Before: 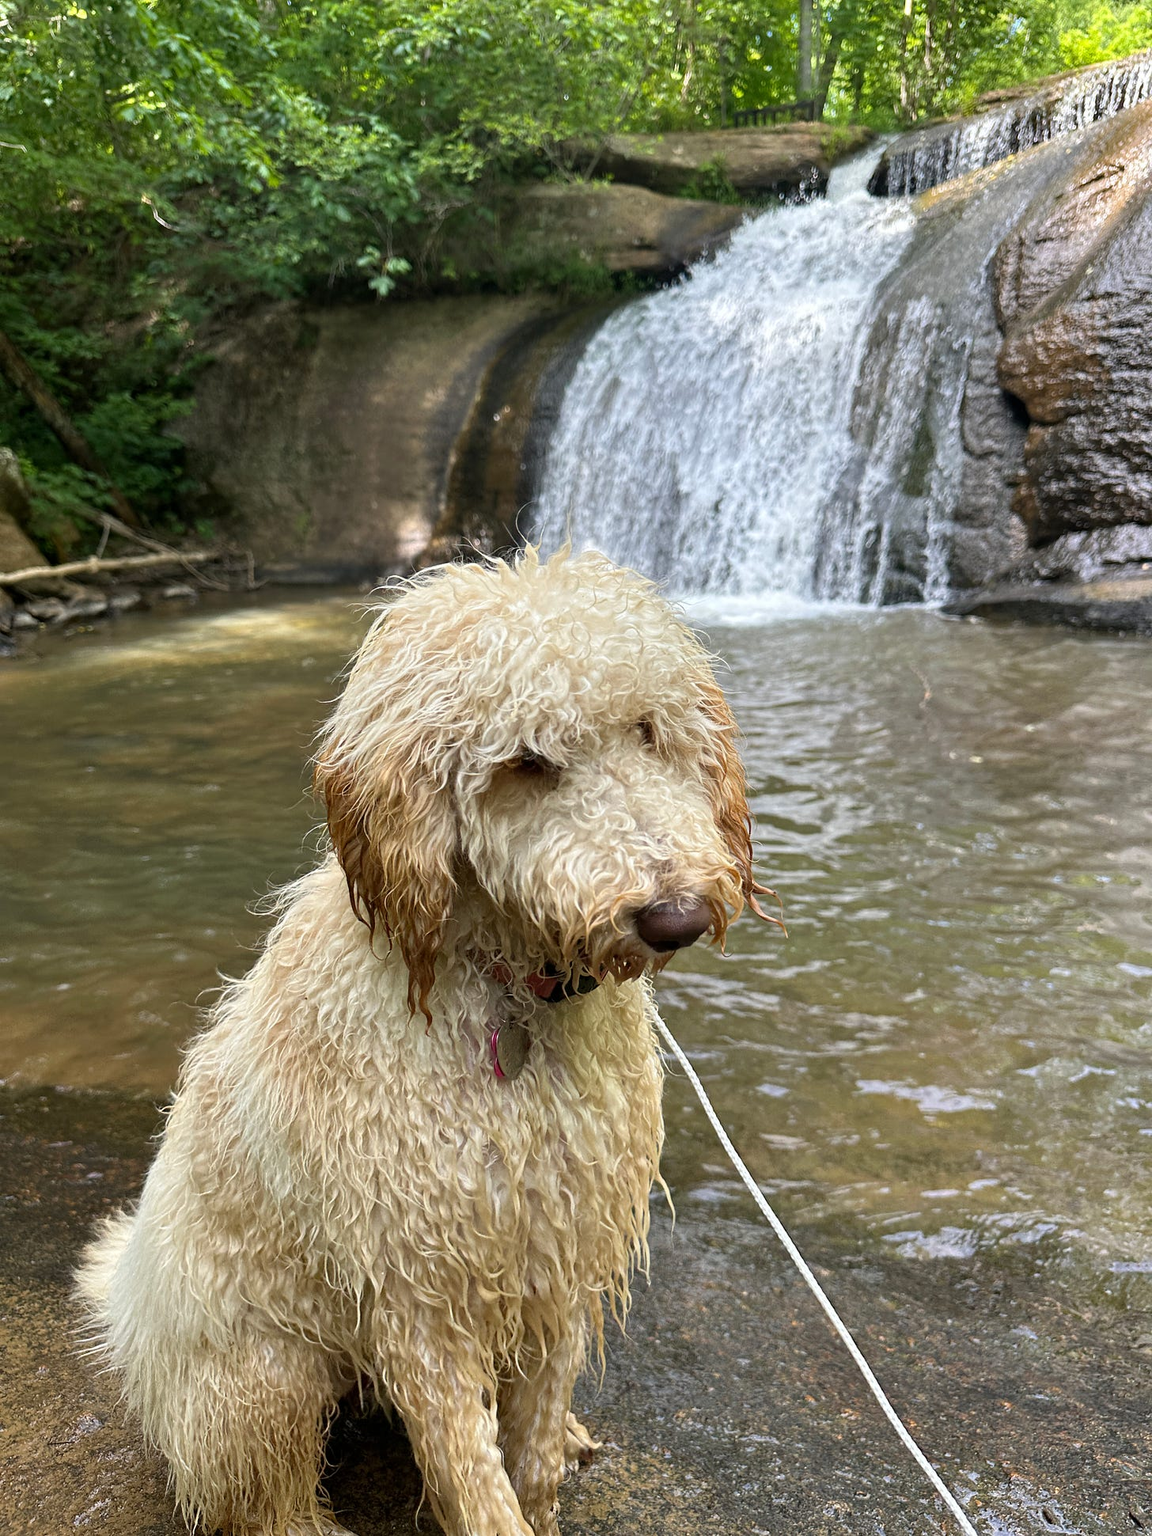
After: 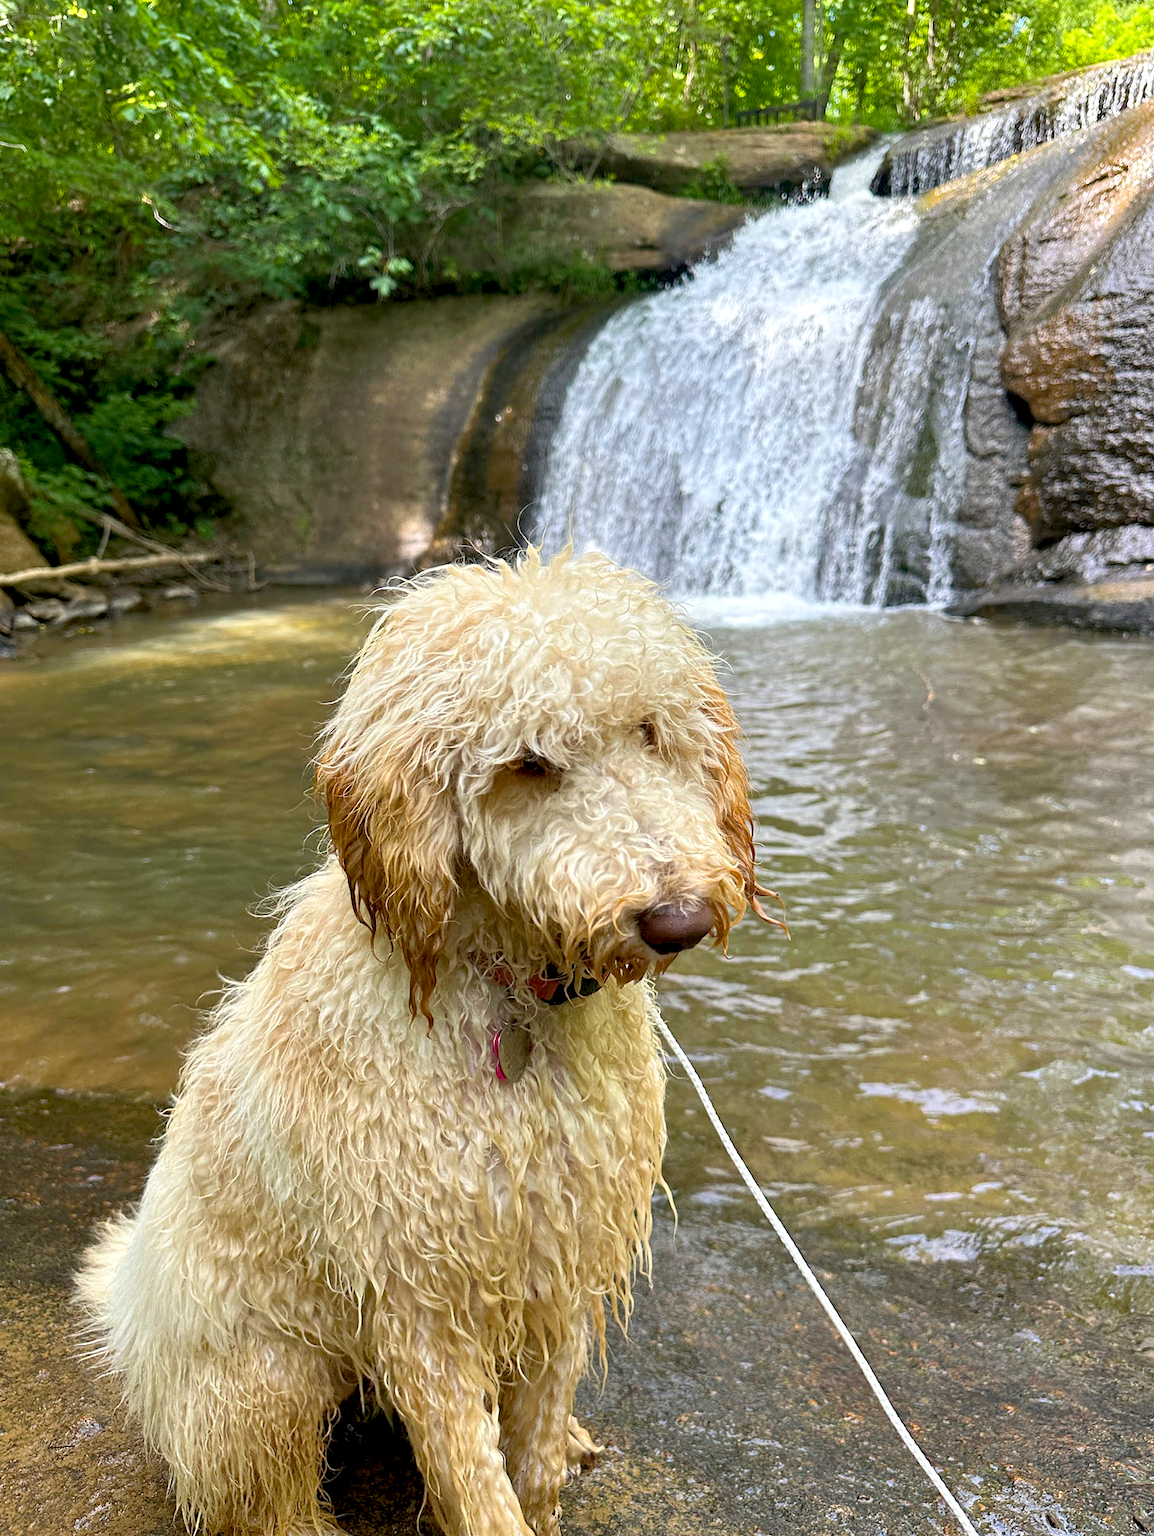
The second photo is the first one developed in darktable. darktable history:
exposure: black level correction 0.005, exposure 0.287 EV, compensate highlight preservation false
crop: top 0.069%, bottom 0.196%
color balance rgb: perceptual saturation grading › global saturation 16.294%, perceptual brilliance grading › highlights 9.702%, perceptual brilliance grading › shadows -4.597%, contrast -20.241%
